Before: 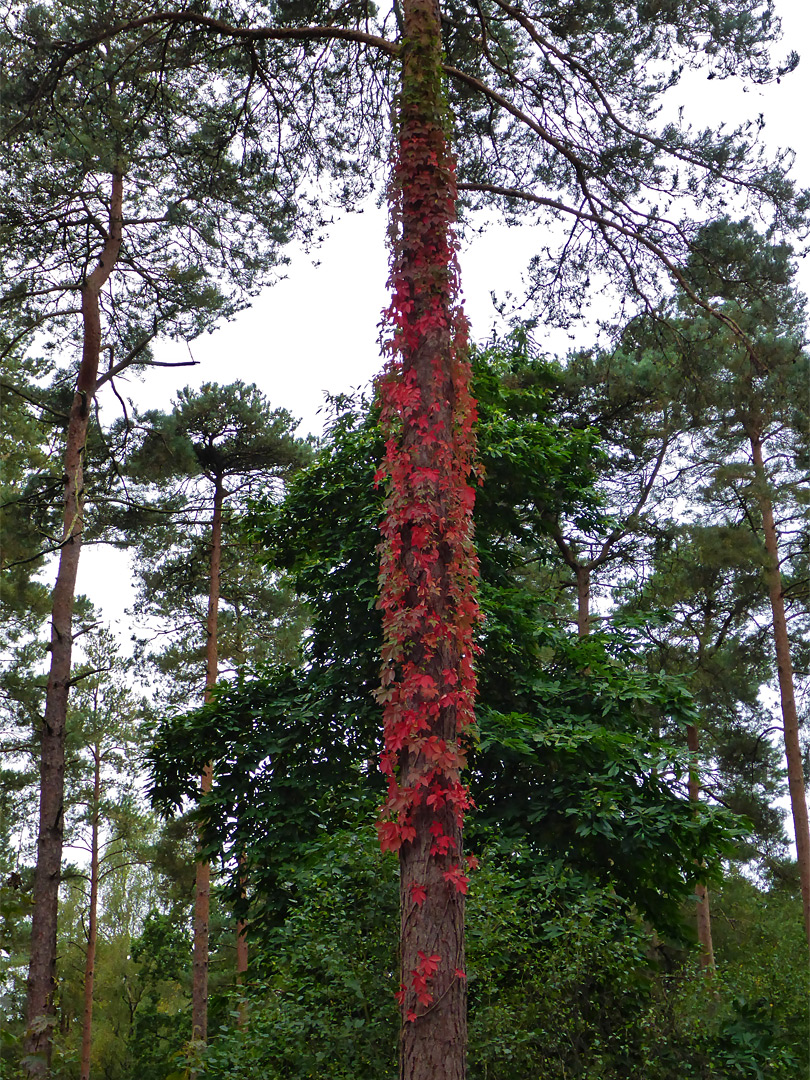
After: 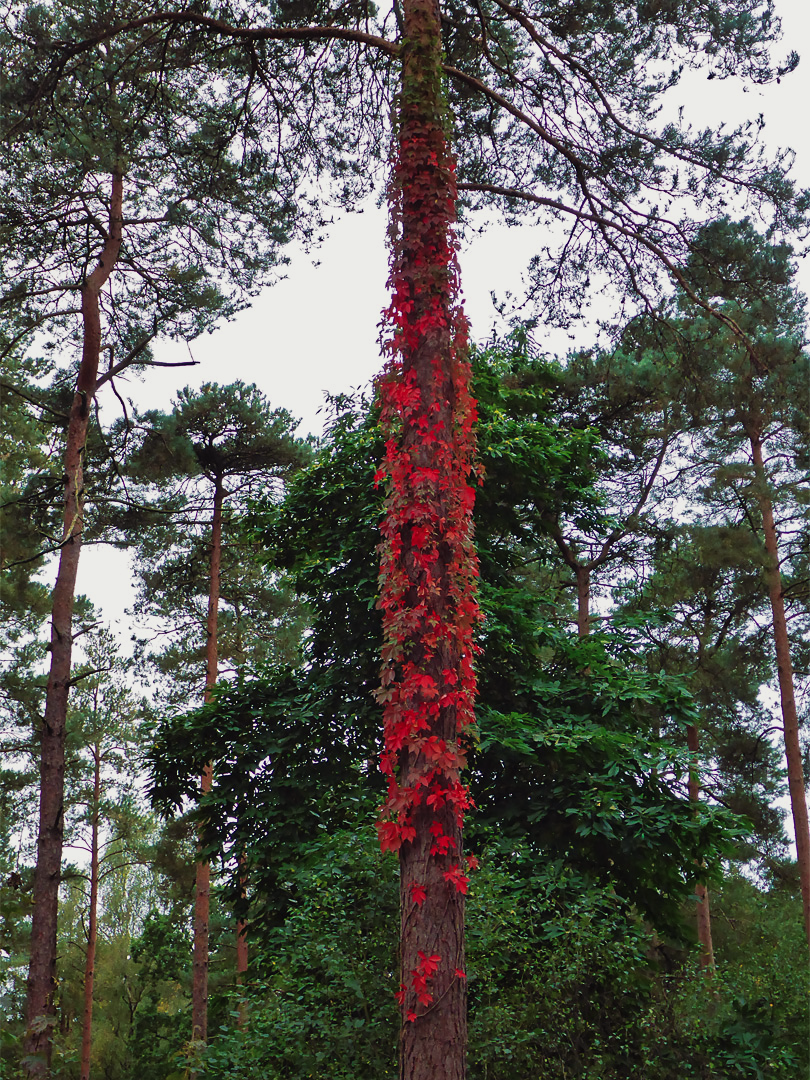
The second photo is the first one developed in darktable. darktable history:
tone curve: curves: ch0 [(0, 0) (0.003, 0.003) (0.011, 0.011) (0.025, 0.024) (0.044, 0.043) (0.069, 0.067) (0.1, 0.097) (0.136, 0.132) (0.177, 0.172) (0.224, 0.218) (0.277, 0.269) (0.335, 0.325) (0.399, 0.387) (0.468, 0.454) (0.543, 0.544) (0.623, 0.624) (0.709, 0.71) (0.801, 0.801) (0.898, 0.898) (1, 1)], preserve colors none
color look up table: target L [96.06, 96.24, 93.26, 90.07, 83.22, 76.88, 79.54, 71.53, 72.38, 71.86, 56.77, 52.89, 17.51, 200, 83.18, 80.5, 72.02, 66.41, 65.77, 64.71, 61.67, 54.1, 48.09, 39.08, 28.67, 31.11, 33.62, 12.32, 2.522, 78.72, 63.34, 65.02, 55.56, 45.56, 58.98, 46.74, 29.99, 34.23, 27.01, 29.94, 12.38, 4.895, 76.85, 72.15, 69.49, 50.13, 50.1, 38.16, 20.45], target a [-7.072, -13.89, -7.955, -45.02, -60.89, -70.74, 13.83, -17.38, -60.21, -27.99, -42.27, -42, -16.06, 0, 16.32, 17.45, 35.87, 50.82, 50.61, 5.318, 37.25, 80.62, 73.94, 54.75, 9.402, 6.269, 57.04, 31.5, 5.211, 16.74, 29.29, 41.94, 68.04, 74.12, 25.37, 73.65, 52.59, 30.26, 52.96, 51.85, 41.48, 6.827, -34.88, -11.25, -34.64, -0.018, -20.41, -19.83, 2.264], target b [24.29, 92.34, 90.2, 36, 18.18, 71.29, 72.85, 18.19, 34.75, 66.86, 7.156, 27.28, 5.125, 0, 37.51, 76.28, 45.85, 20.45, 72.03, 19.66, 58.82, 67.18, 37.19, 33.4, 12.34, 31.08, 47.9, 17.42, 0.613, -2.401, -28.56, -8.695, -15.17, -34, 0.598, 0.318, -63.67, -23.11, -35.67, -1.408, -67.34, -24.81, -7.941, -17.87, -22.33, -47.19, -20.87, -5.476, -32.85], num patches 49
